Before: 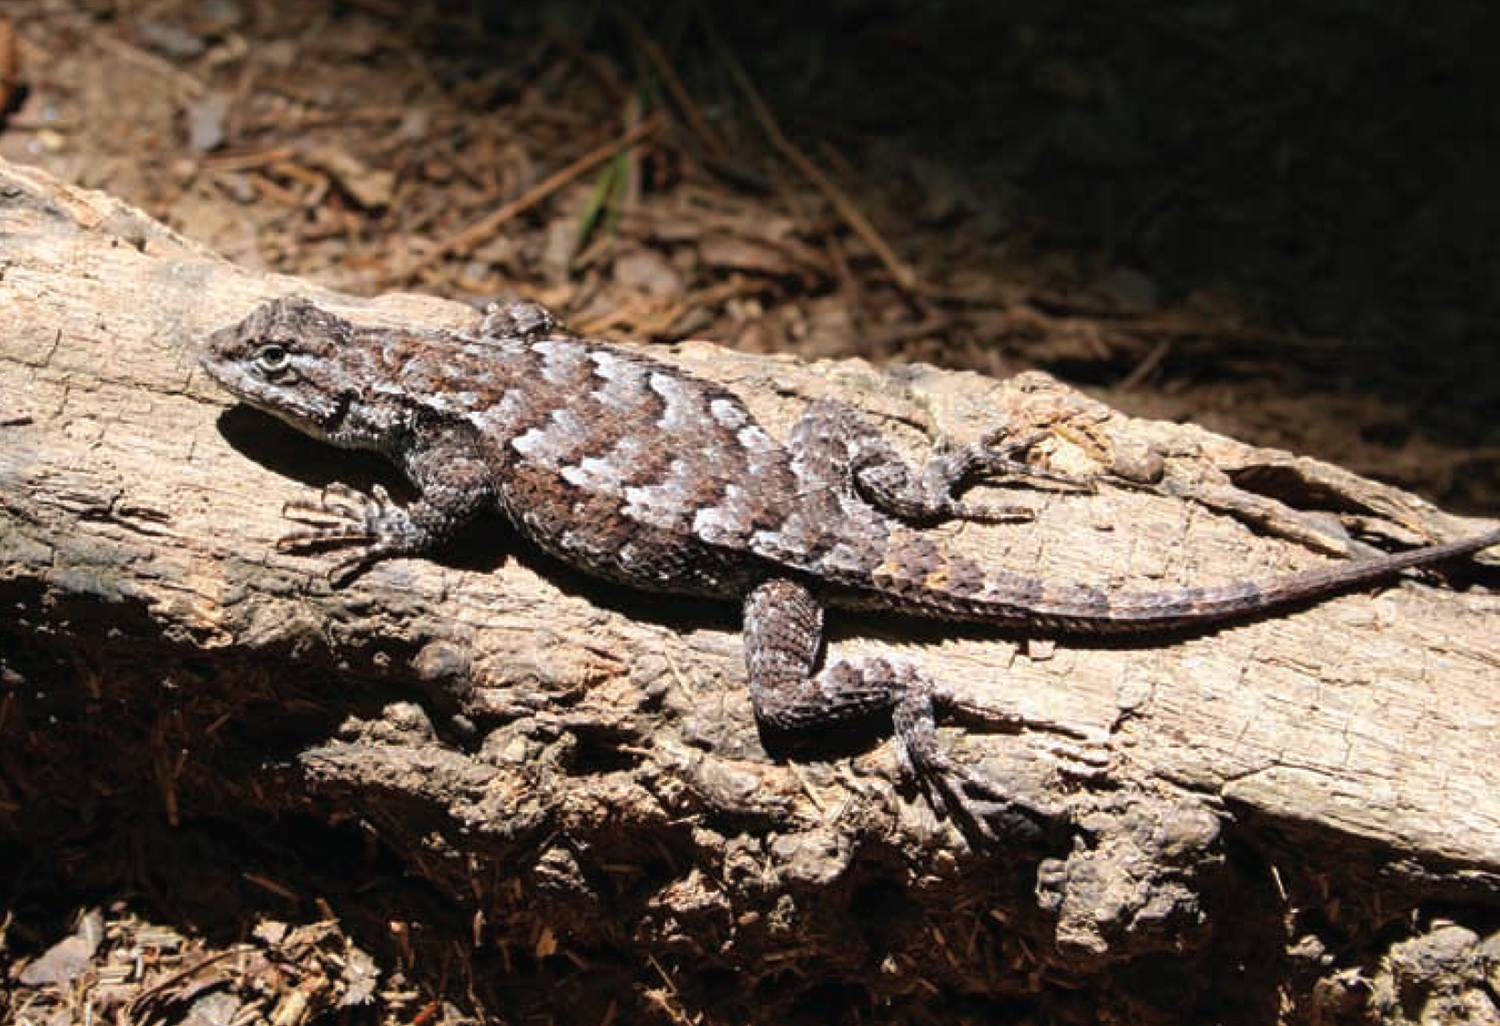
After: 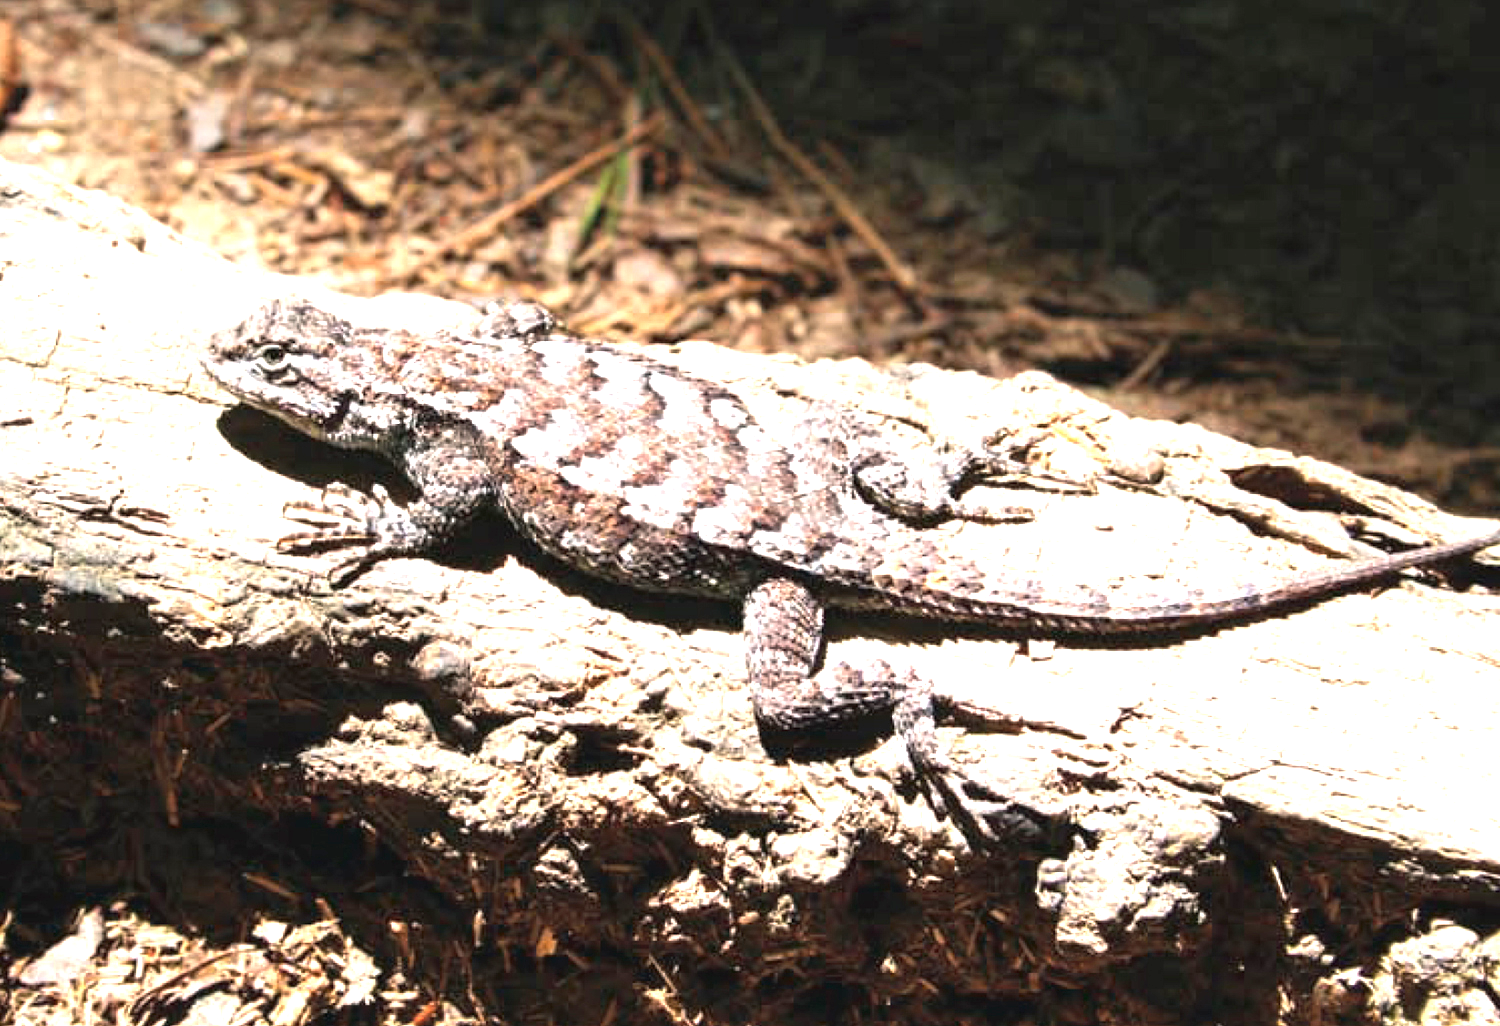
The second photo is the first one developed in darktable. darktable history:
exposure: black level correction 0, exposure 1.53 EV, compensate exposure bias true, compensate highlight preservation false
